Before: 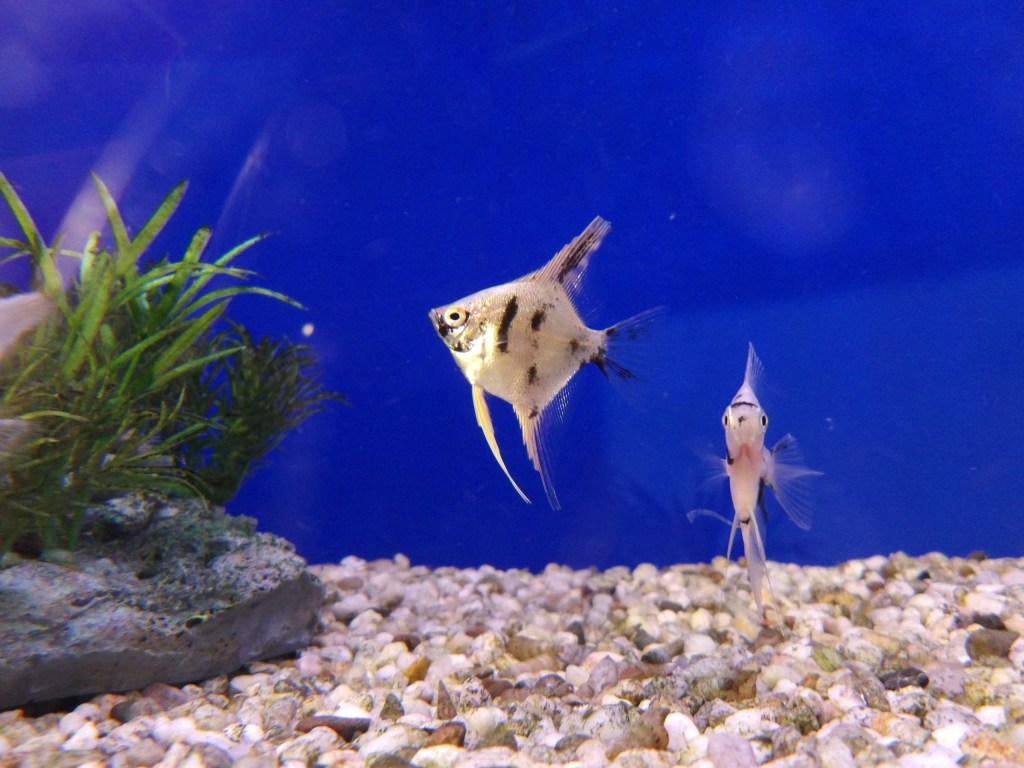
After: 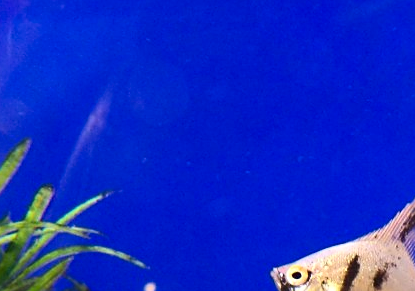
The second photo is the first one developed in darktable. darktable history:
contrast brightness saturation: contrast 0.2, brightness 0.16, saturation 0.22
sharpen: on, module defaults
crop: left 15.452%, top 5.459%, right 43.956%, bottom 56.62%
